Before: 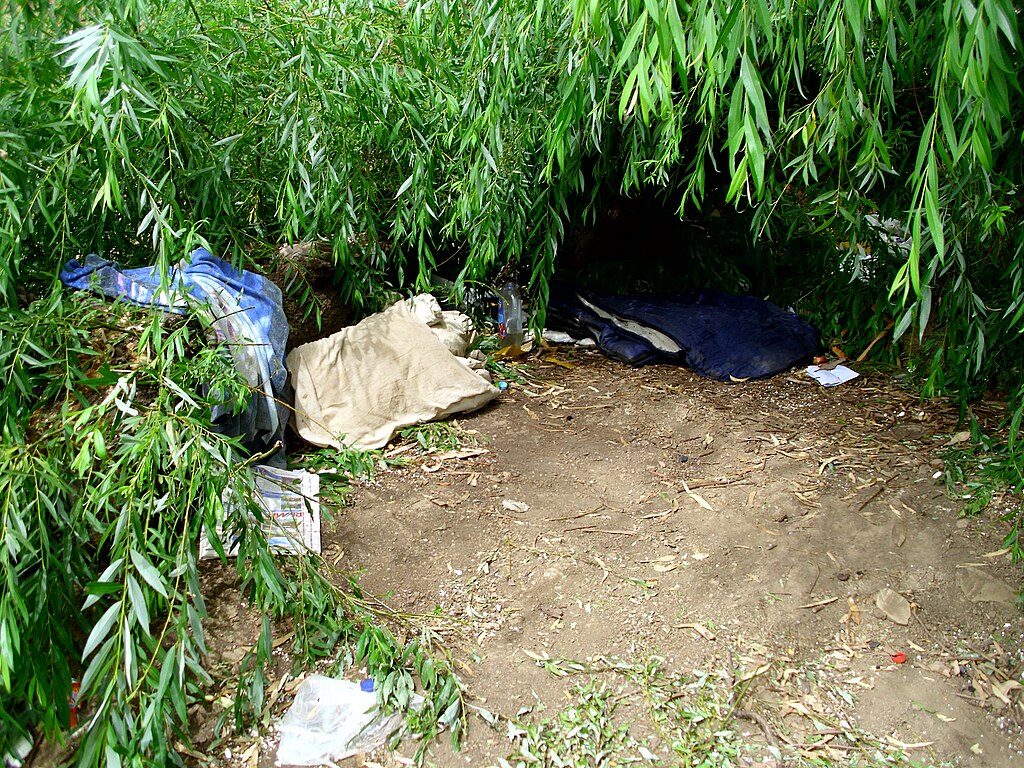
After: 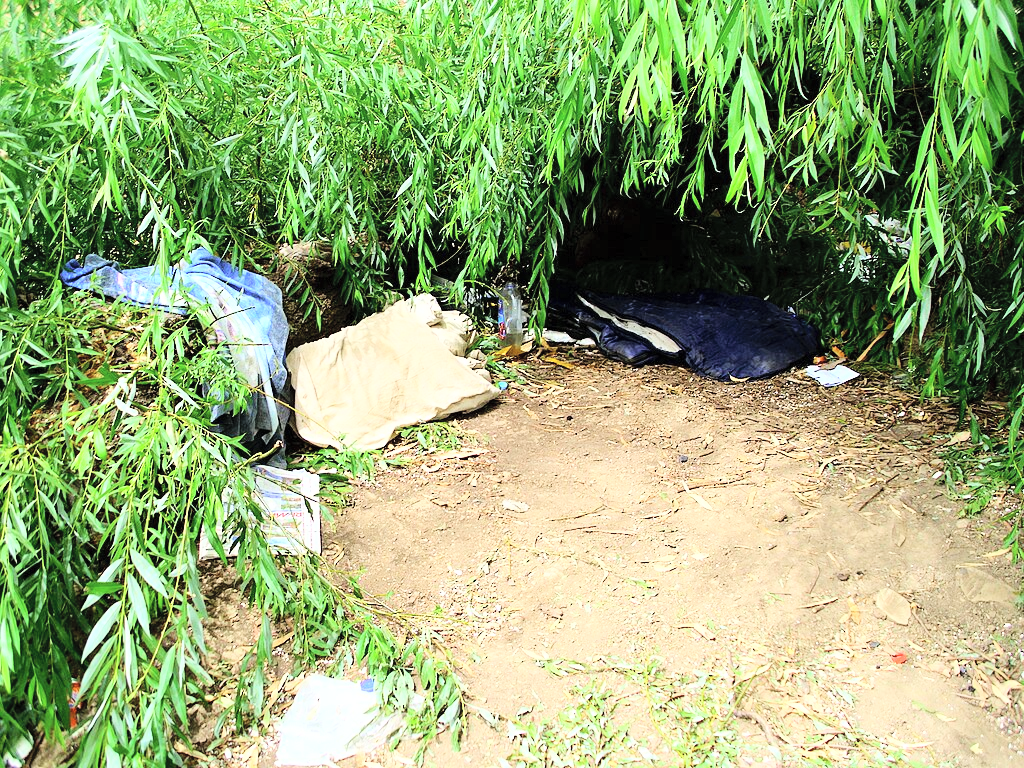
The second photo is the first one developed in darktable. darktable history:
contrast brightness saturation: contrast 0.139, brightness 0.221
tone equalizer: -7 EV 0.094 EV
base curve: curves: ch0 [(0, 0) (0.008, 0.007) (0.022, 0.029) (0.048, 0.089) (0.092, 0.197) (0.191, 0.399) (0.275, 0.534) (0.357, 0.65) (0.477, 0.78) (0.542, 0.833) (0.799, 0.973) (1, 1)]
